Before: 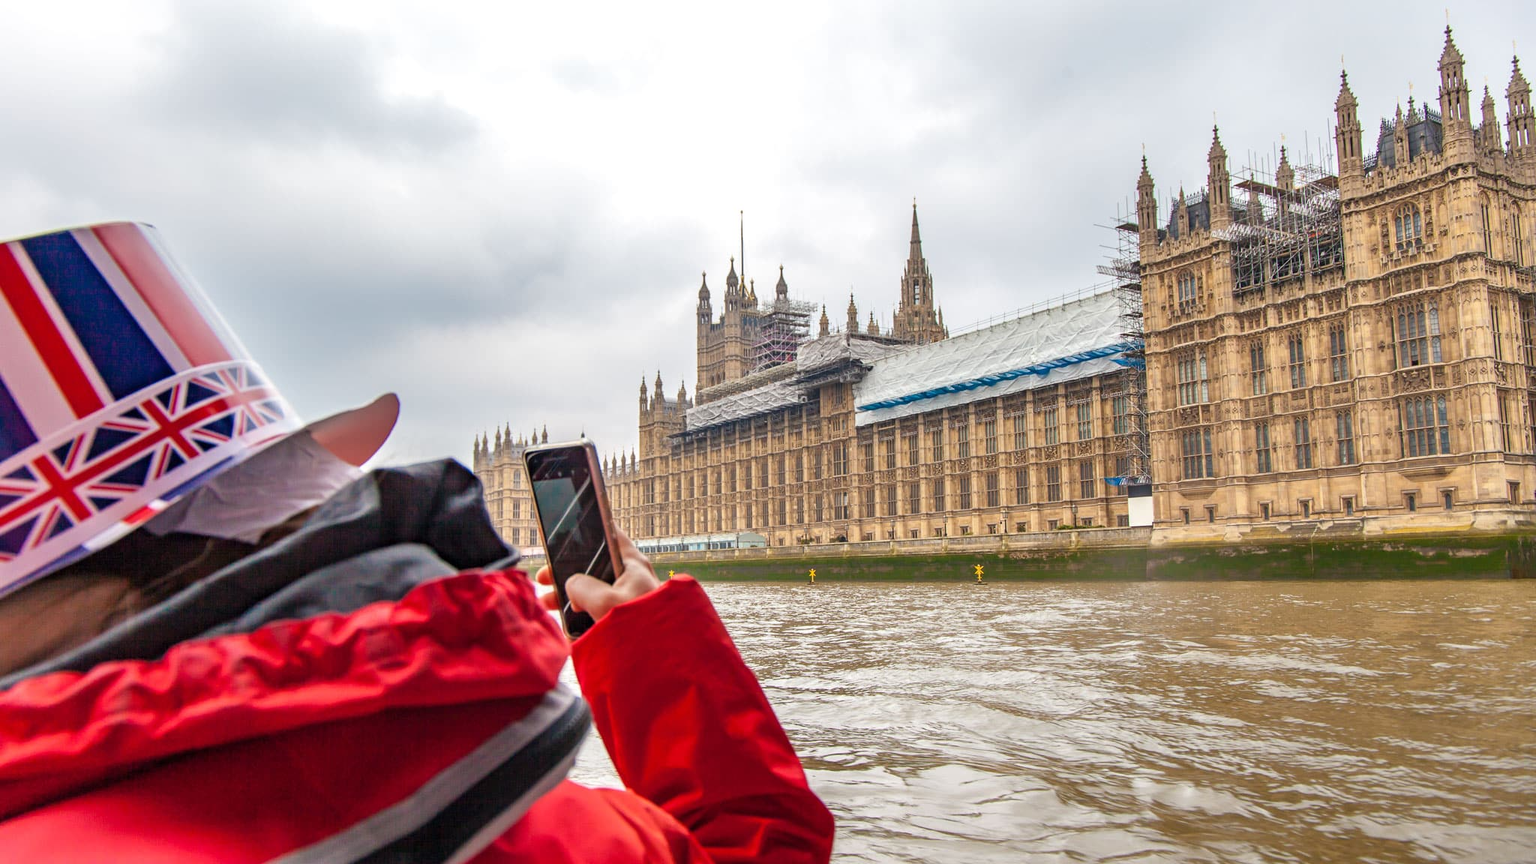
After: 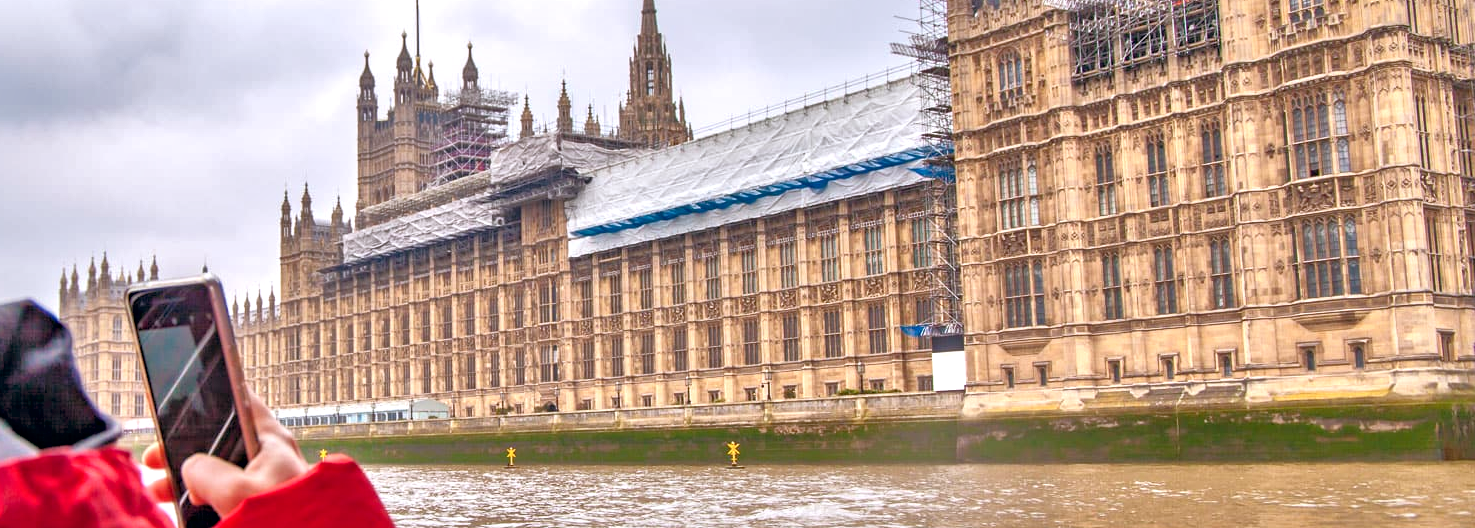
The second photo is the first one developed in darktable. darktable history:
crop and rotate: left 27.938%, top 27.046%, bottom 27.046%
color calibration: illuminant as shot in camera, x 0.358, y 0.373, temperature 4628.91 K
tone equalizer: -7 EV 0.15 EV, -6 EV 0.6 EV, -5 EV 1.15 EV, -4 EV 1.33 EV, -3 EV 1.15 EV, -2 EV 0.6 EV, -1 EV 0.15 EV, mask exposure compensation -0.5 EV
color balance: lift [0.998, 0.998, 1.001, 1.002], gamma [0.995, 1.025, 0.992, 0.975], gain [0.995, 1.02, 0.997, 0.98]
local contrast: mode bilateral grid, contrast 25, coarseness 60, detail 151%, midtone range 0.2
